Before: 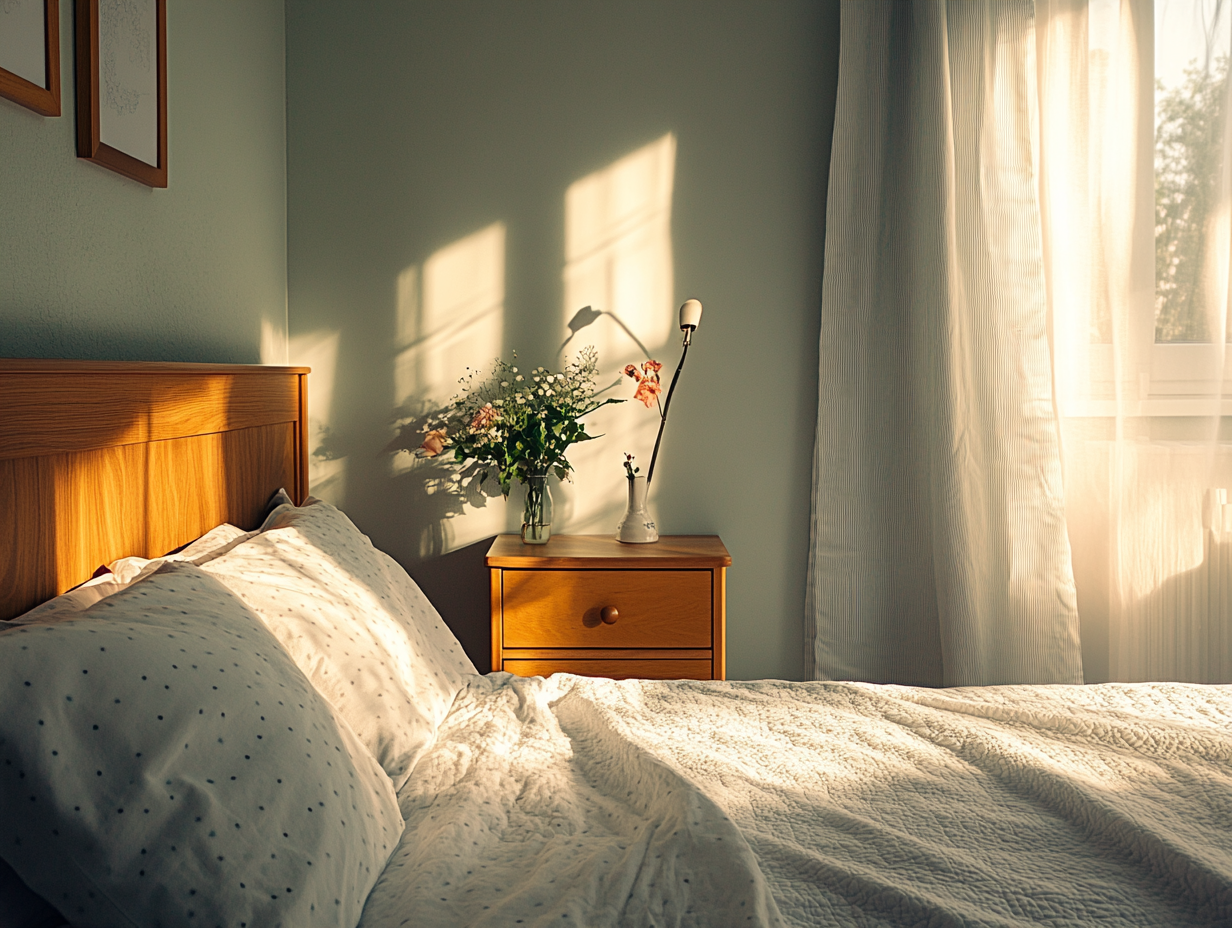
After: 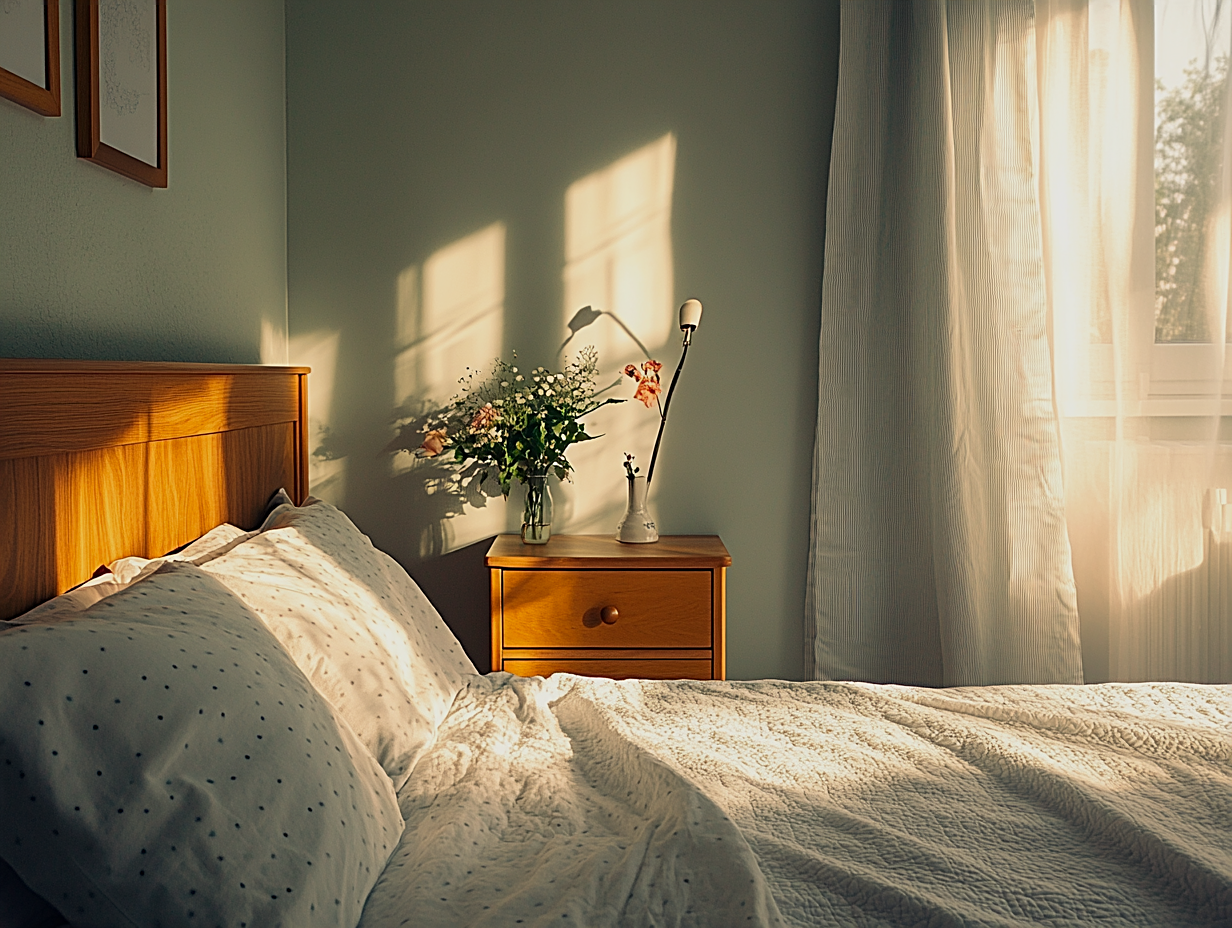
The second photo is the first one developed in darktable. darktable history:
sharpen: on, module defaults
shadows and highlights: radius 122.11, shadows 21.37, white point adjustment -9.55, highlights -12.97, soften with gaussian
